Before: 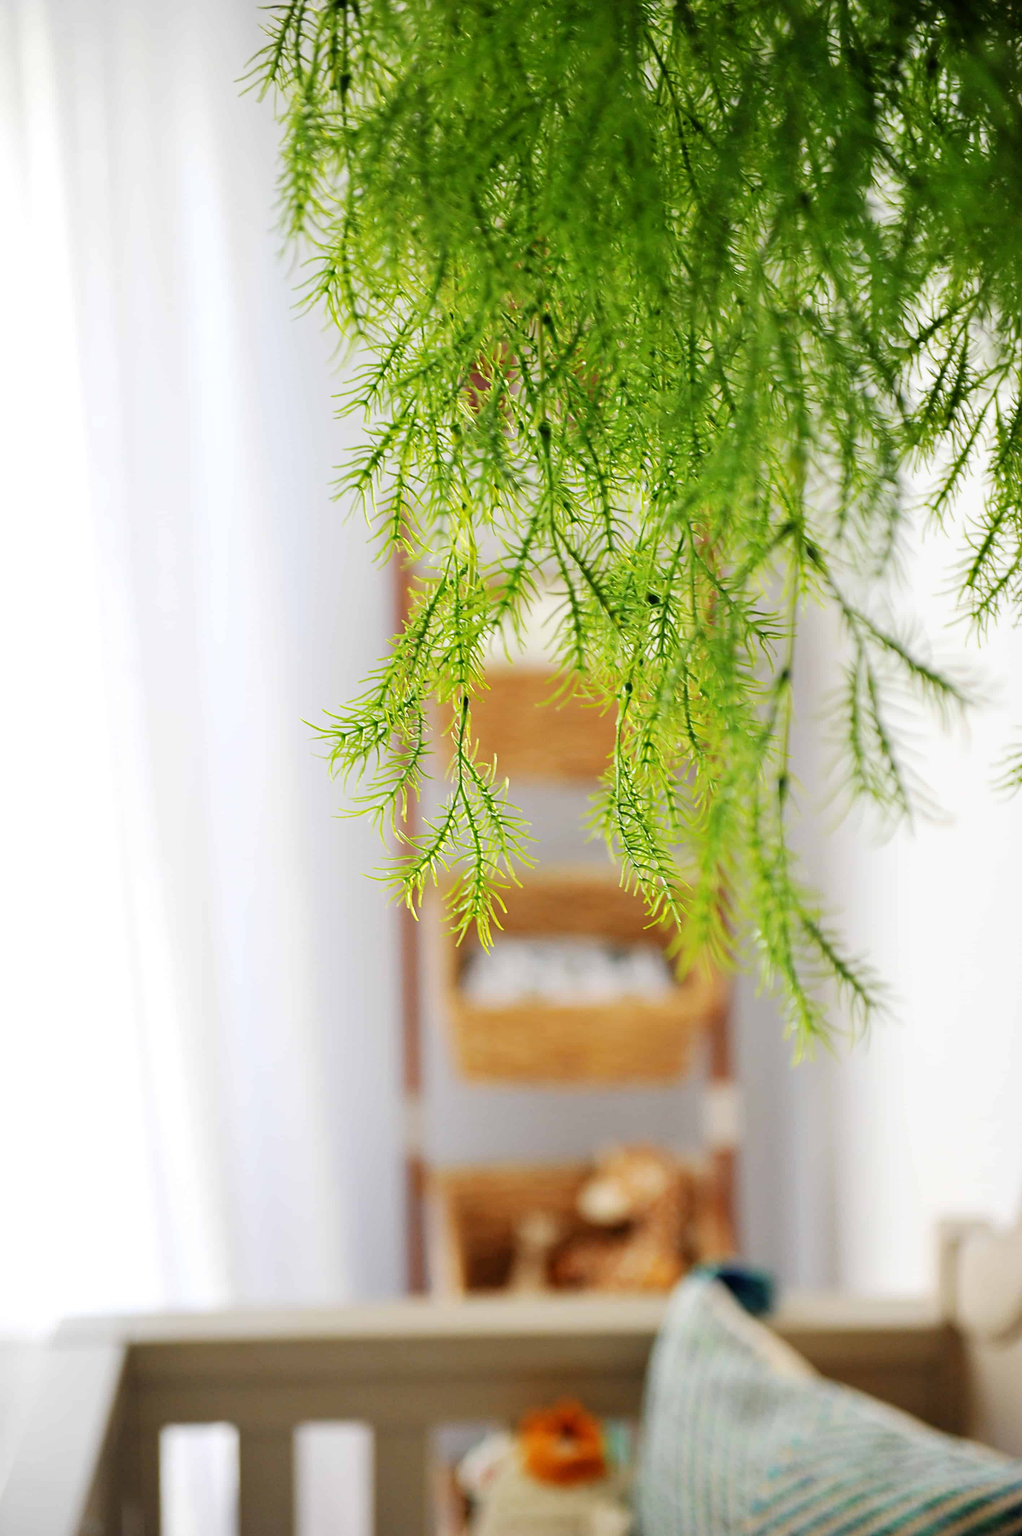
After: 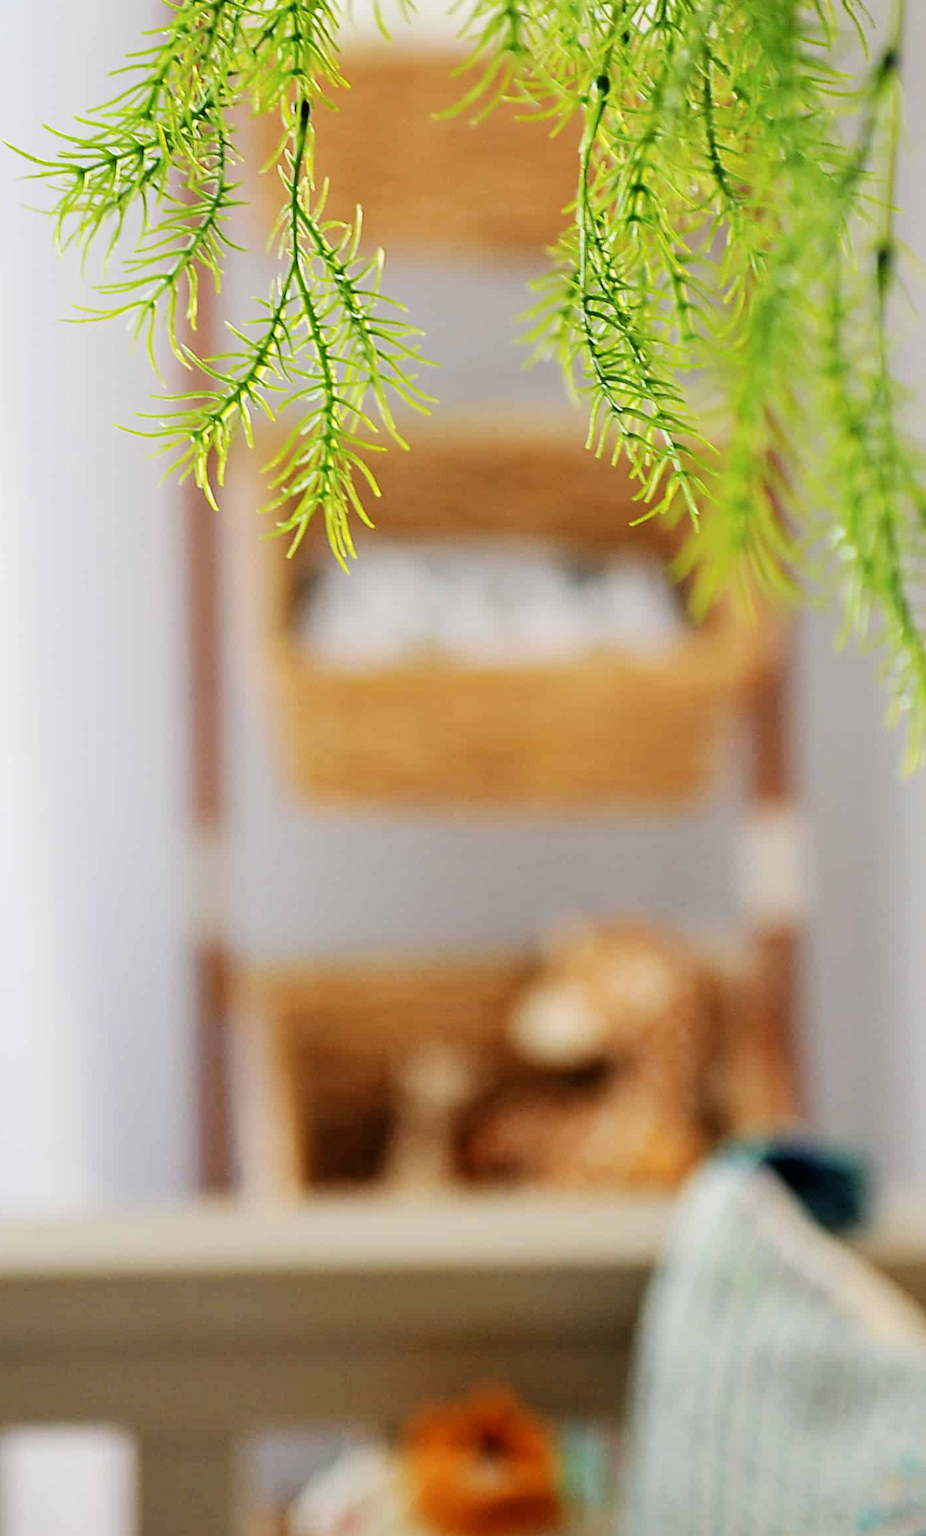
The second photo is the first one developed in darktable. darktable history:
filmic rgb: black relative exposure -12.66 EV, white relative exposure 2.8 EV, target black luminance 0%, hardness 8.55, latitude 69.8%, contrast 1.133, shadows ↔ highlights balance -0.499%
crop: left 29.304%, top 41.794%, right 21.086%, bottom 3.516%
